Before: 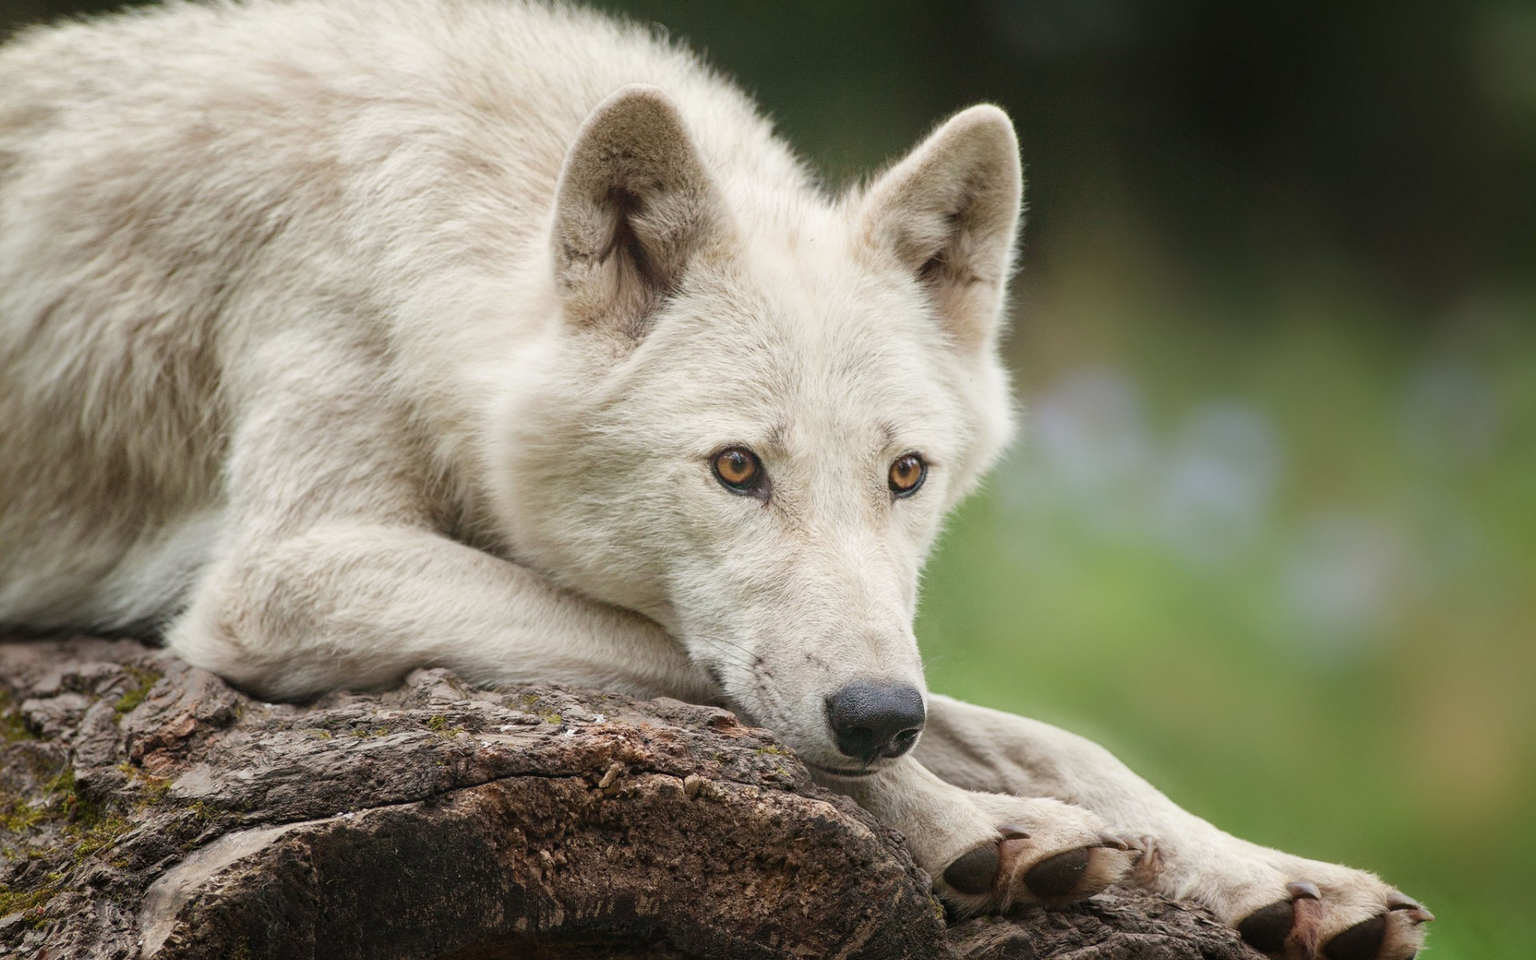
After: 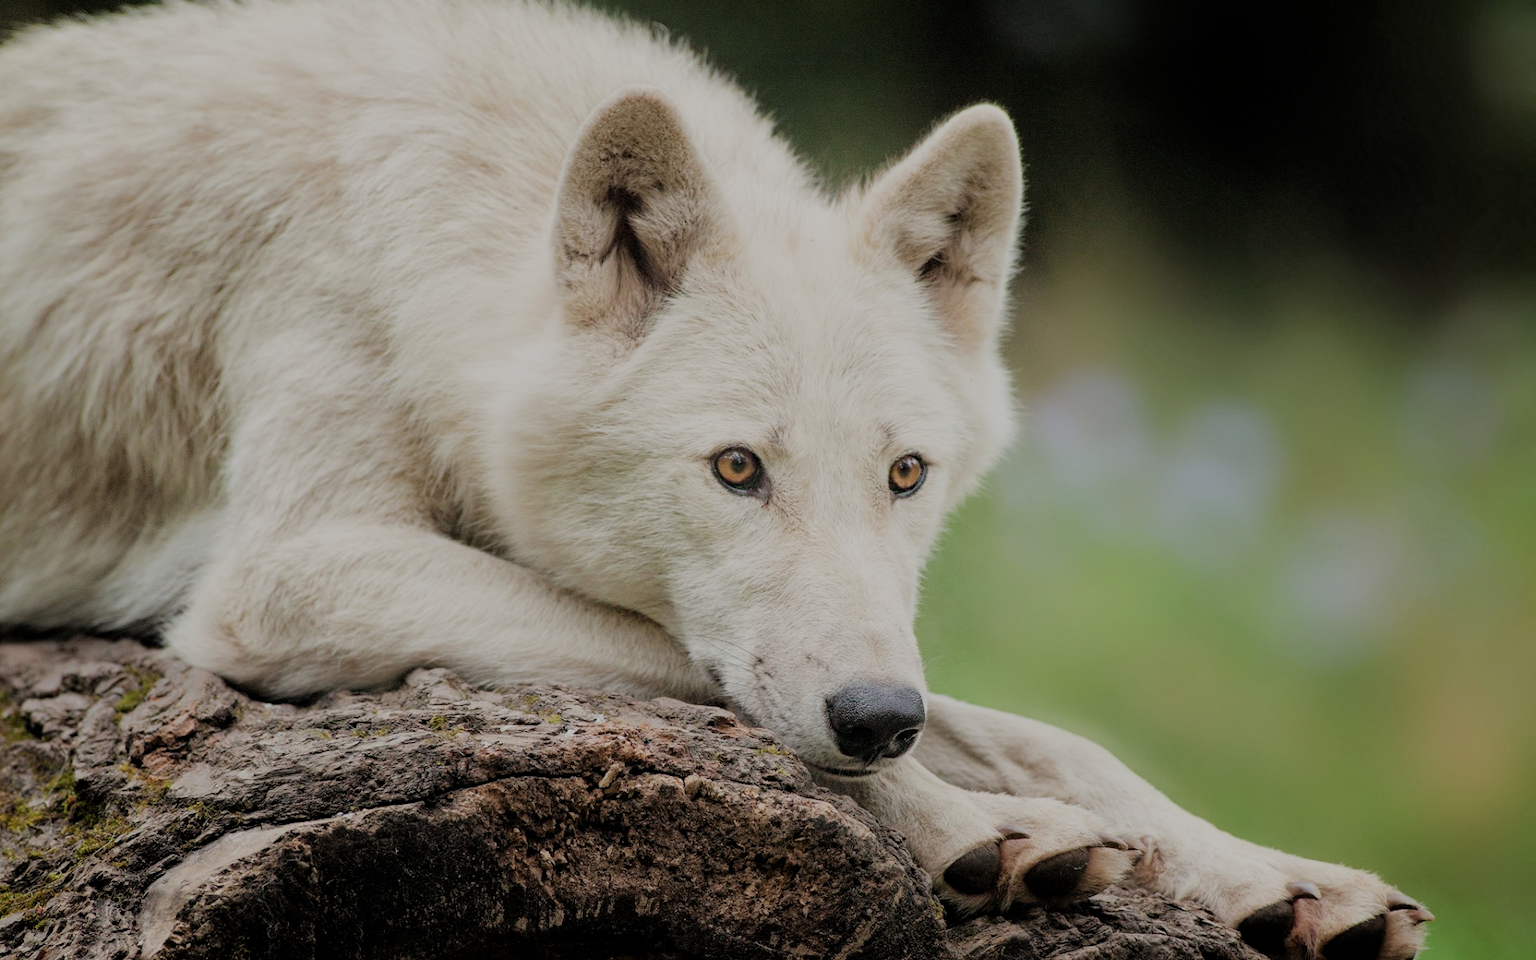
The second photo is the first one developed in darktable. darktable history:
filmic rgb: middle gray luminance 18.02%, black relative exposure -7.53 EV, white relative exposure 8.45 EV, target black luminance 0%, hardness 2.23, latitude 19.31%, contrast 0.873, highlights saturation mix 4.2%, shadows ↔ highlights balance 10.28%
